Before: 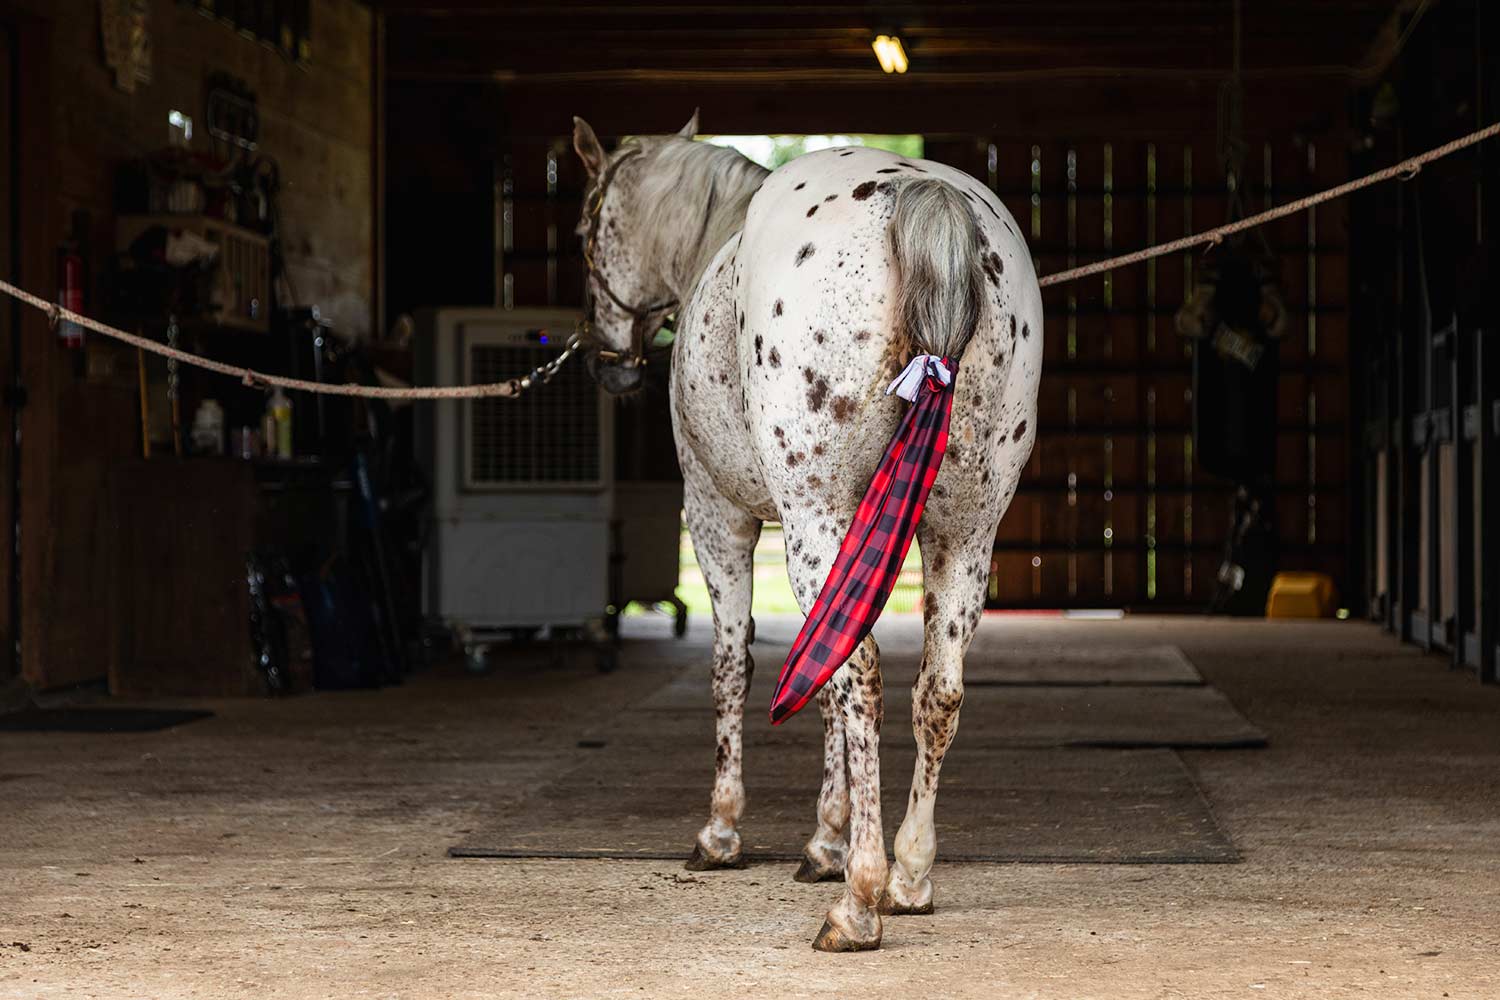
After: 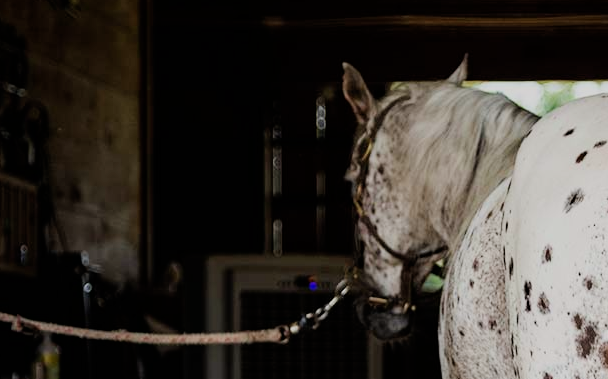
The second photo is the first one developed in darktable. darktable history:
crop: left 15.452%, top 5.459%, right 43.956%, bottom 56.62%
filmic rgb: black relative exposure -7.65 EV, white relative exposure 4.56 EV, hardness 3.61
